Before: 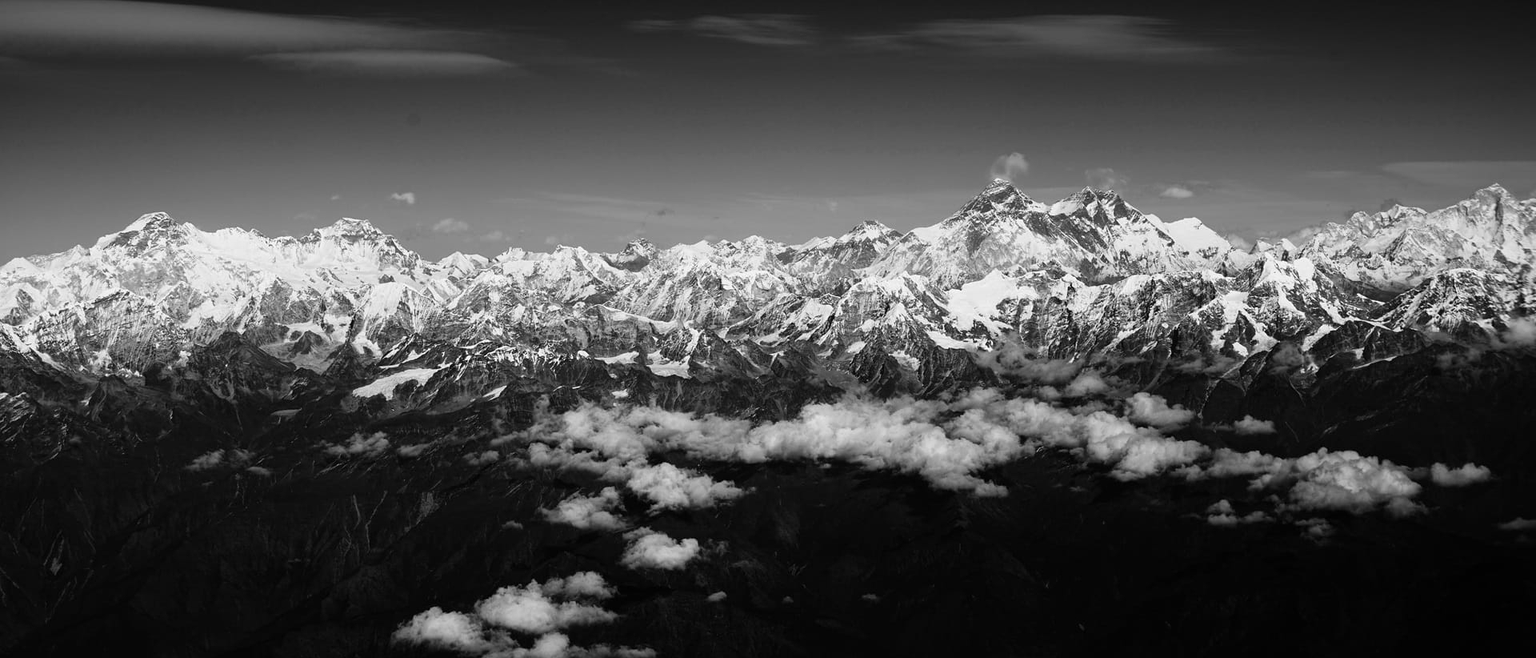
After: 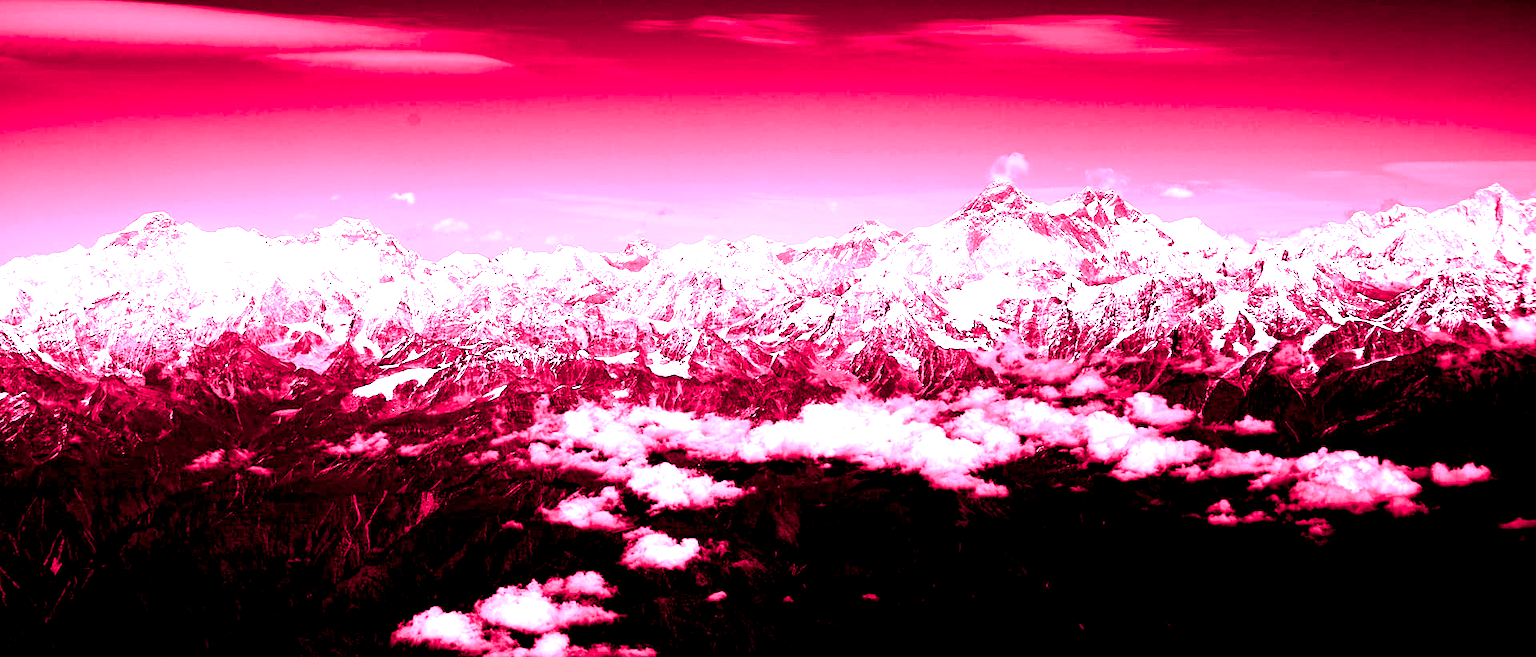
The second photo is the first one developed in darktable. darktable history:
white balance: red 4.26, blue 1.802
color balance rgb: shadows lift › luminance -9.41%, highlights gain › luminance 17.6%, global offset › luminance -1.45%, perceptual saturation grading › highlights -17.77%, perceptual saturation grading › mid-tones 33.1%, perceptual saturation grading › shadows 50.52%, global vibrance 24.22%
